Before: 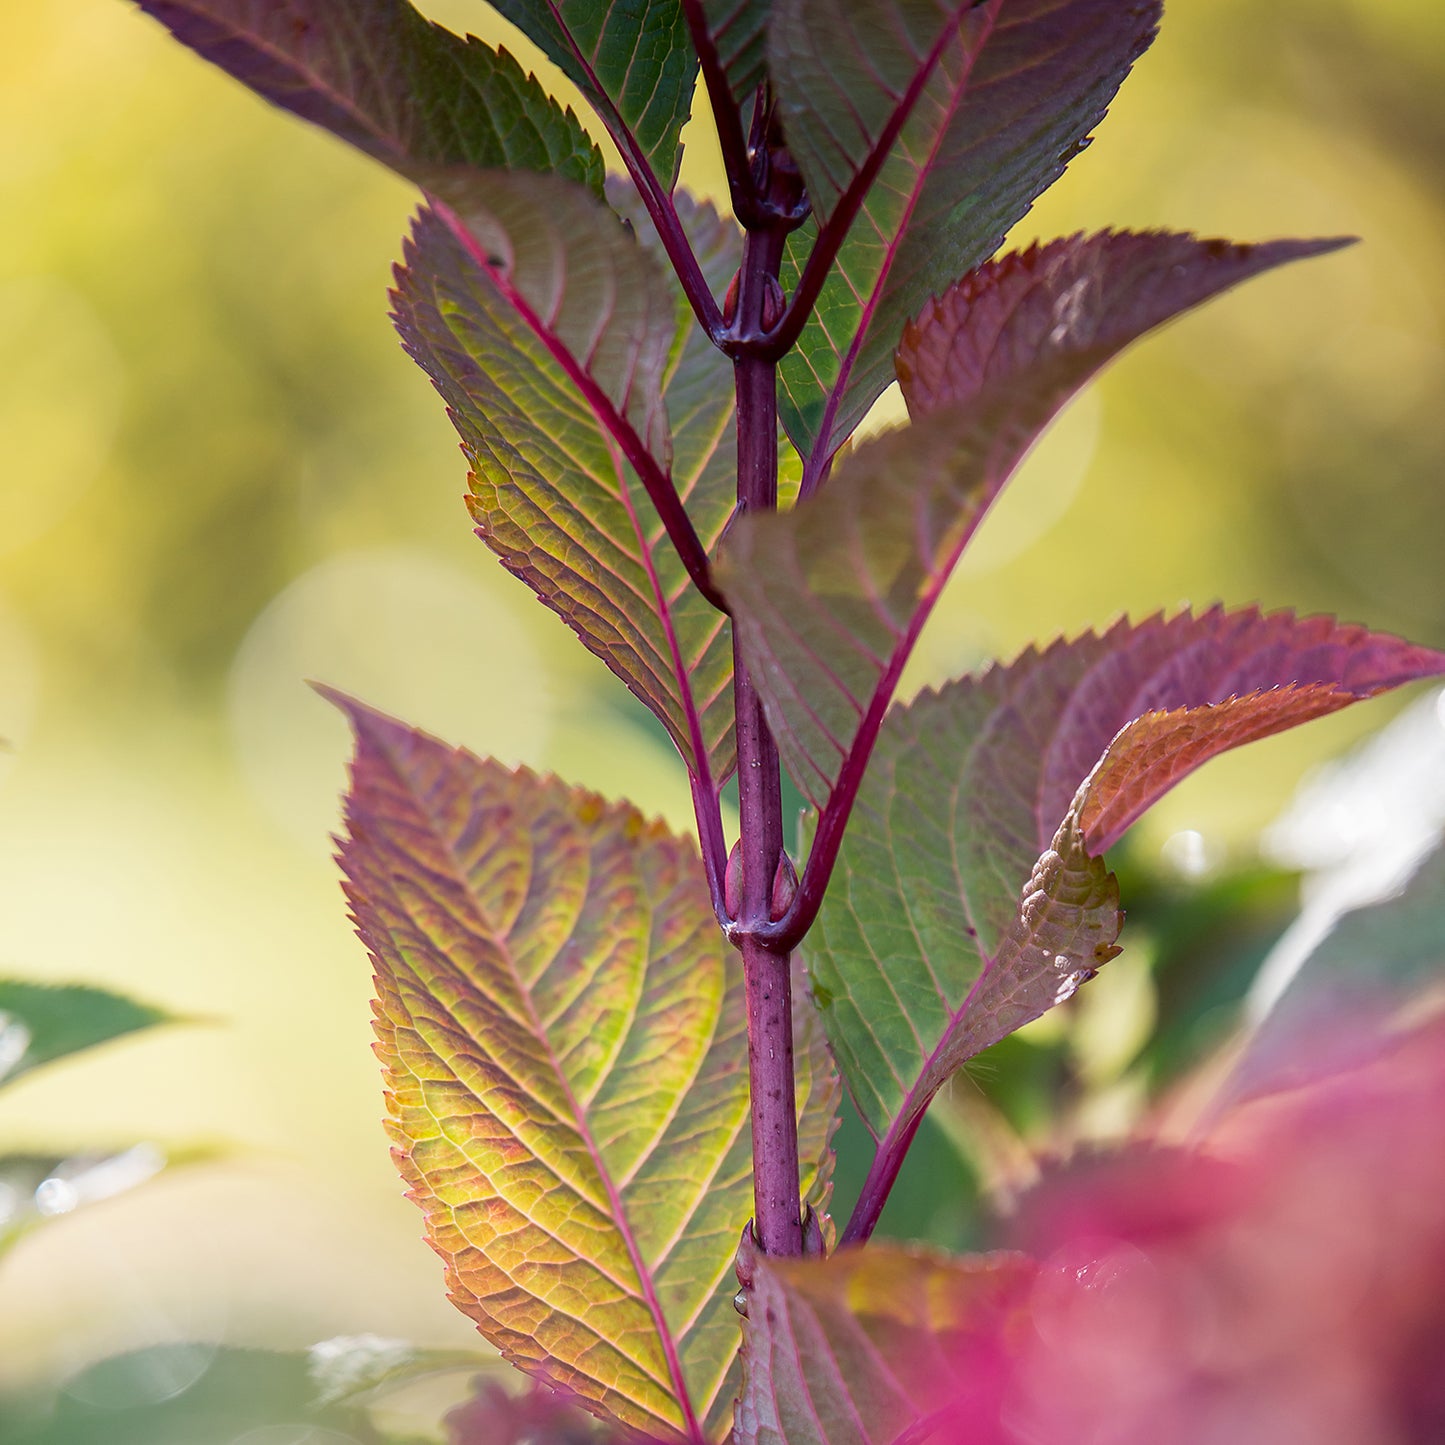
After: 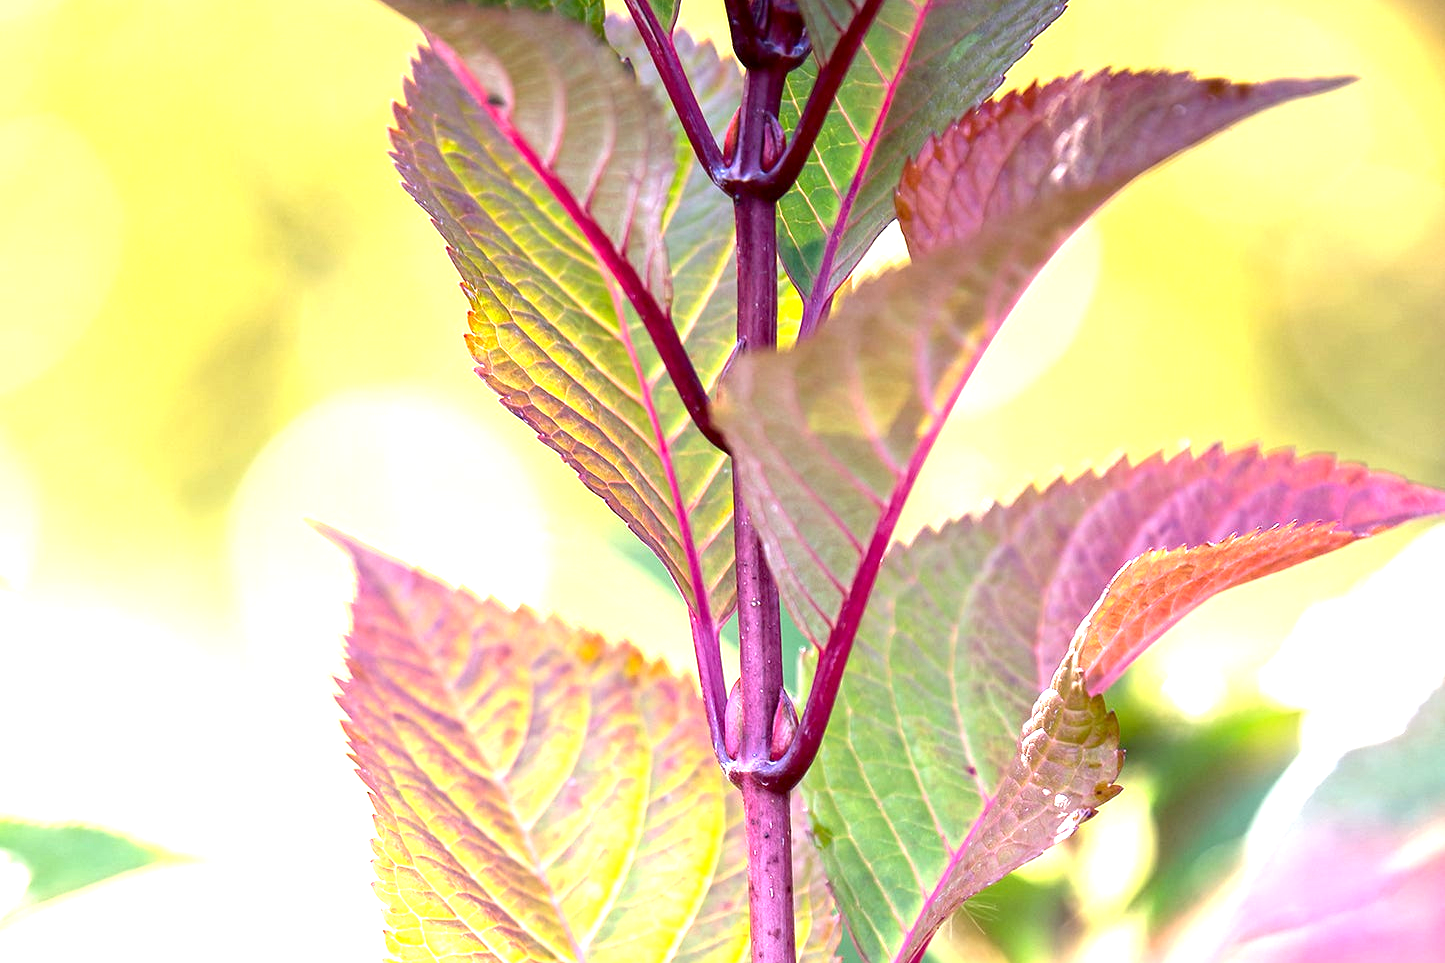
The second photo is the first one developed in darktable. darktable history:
exposure: black level correction 0.001, exposure 1.719 EV, compensate exposure bias true, compensate highlight preservation false
crop: top 11.166%, bottom 22.168%
